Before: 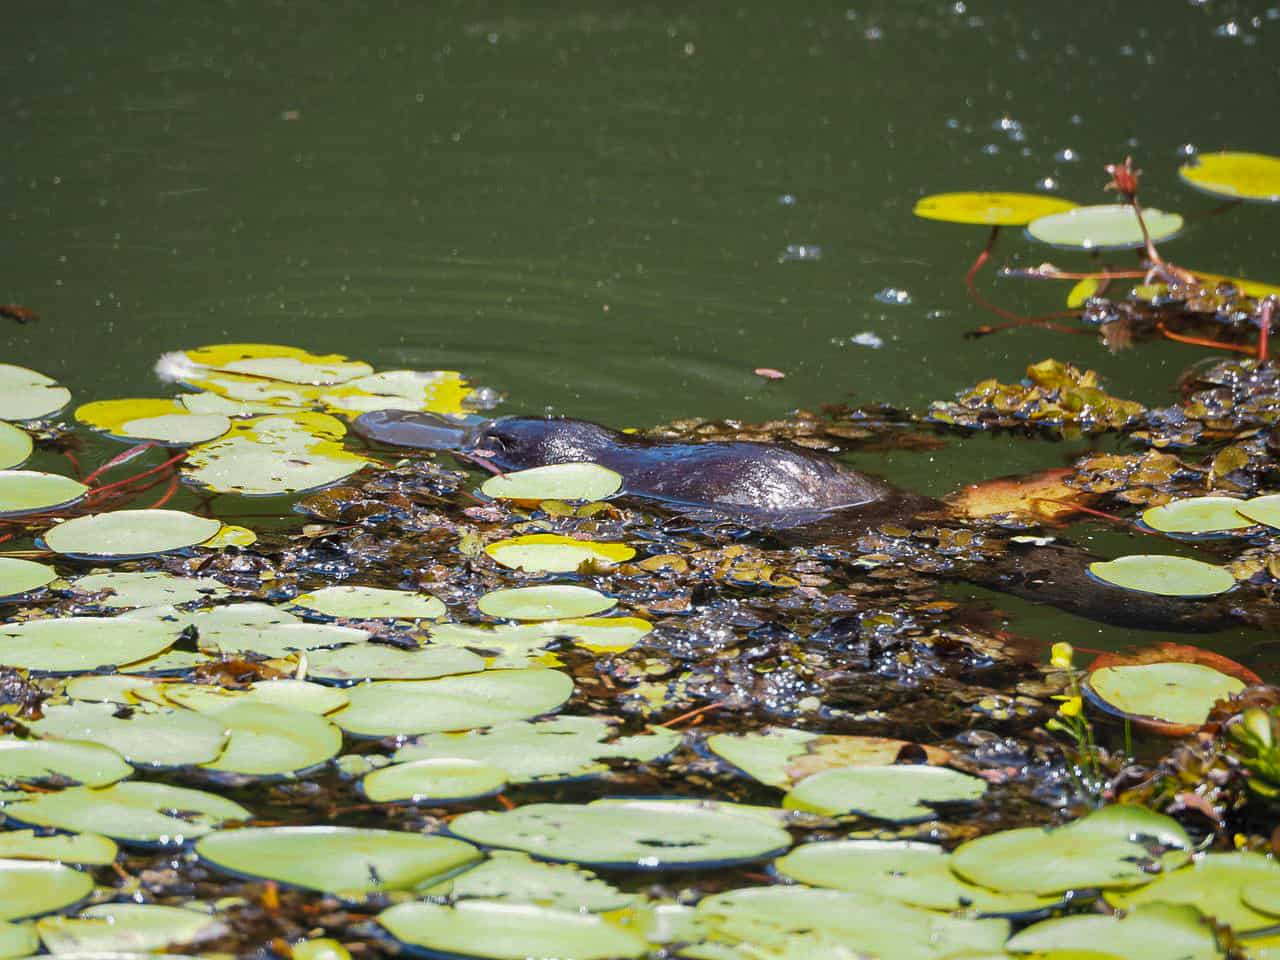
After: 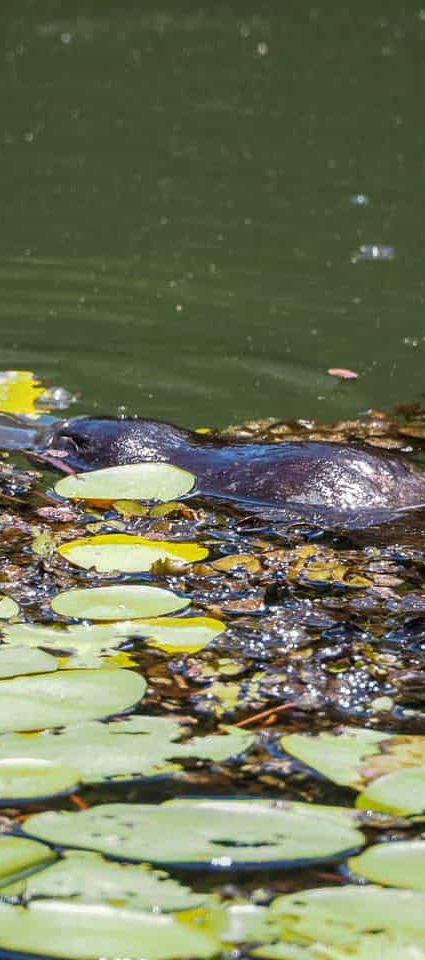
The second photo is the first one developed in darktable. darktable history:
crop: left 33.36%, right 33.36%
local contrast: on, module defaults
